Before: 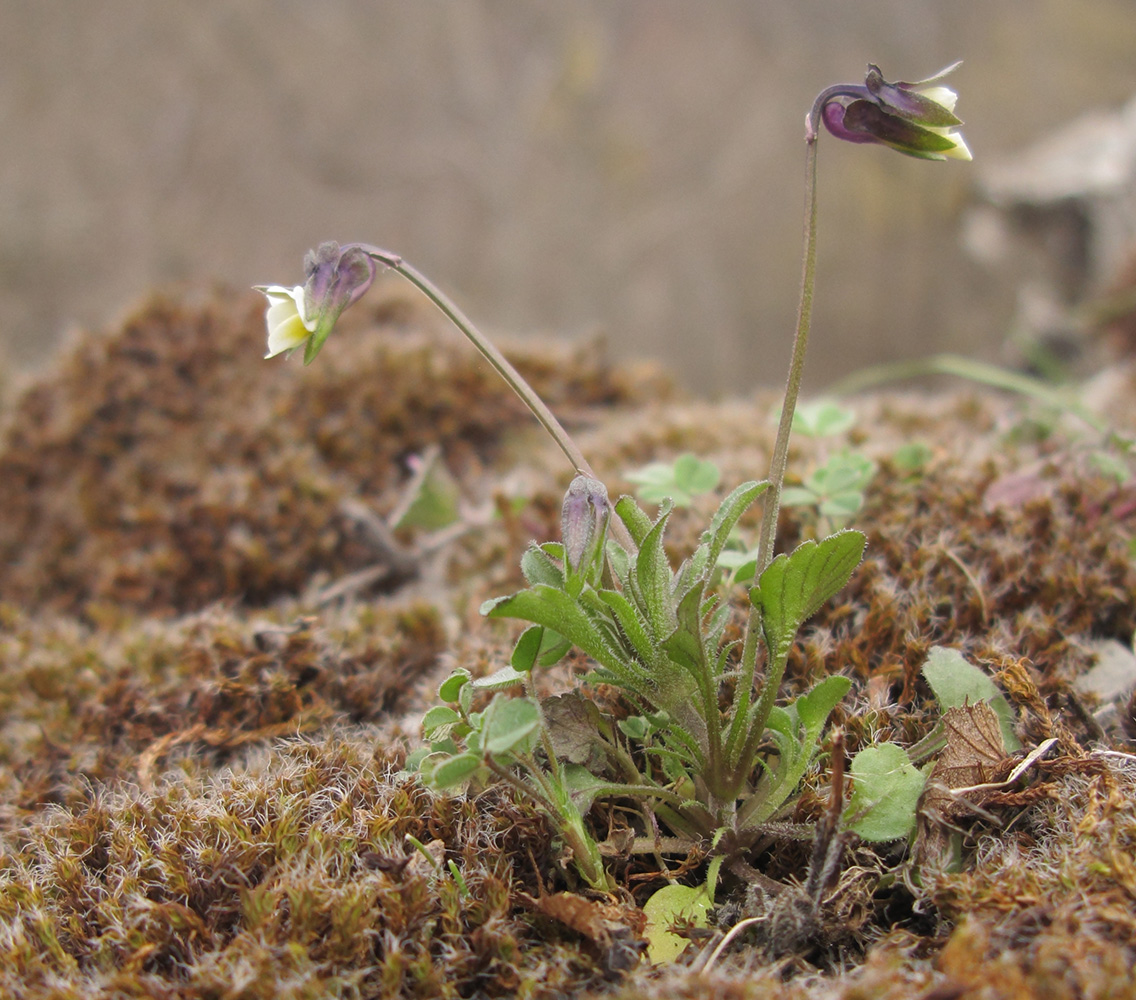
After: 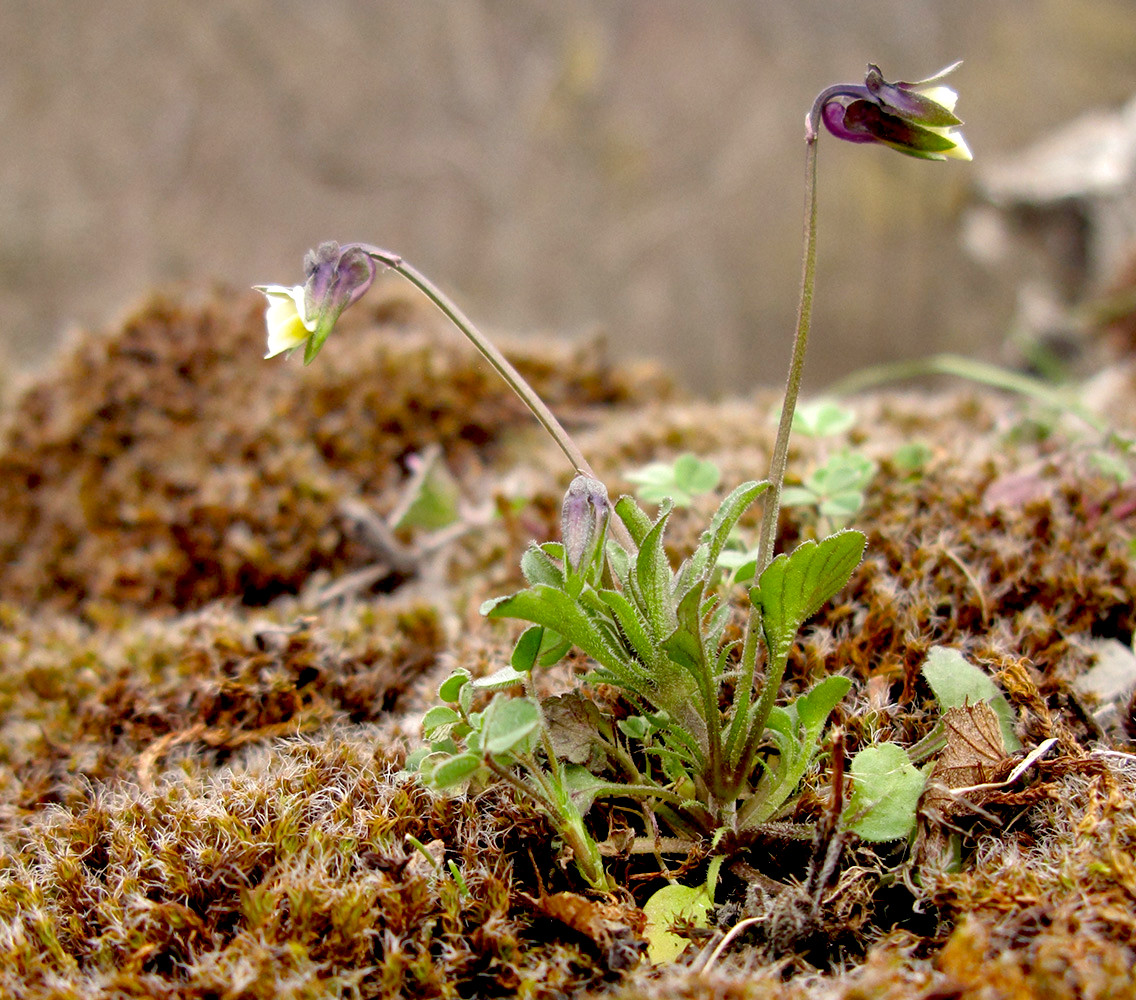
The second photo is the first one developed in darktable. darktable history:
exposure: black level correction 0.038, exposure 0.5 EV, compensate highlight preservation false
shadows and highlights: radius 108.35, shadows 41.34, highlights -71.71, low approximation 0.01, soften with gaussian
